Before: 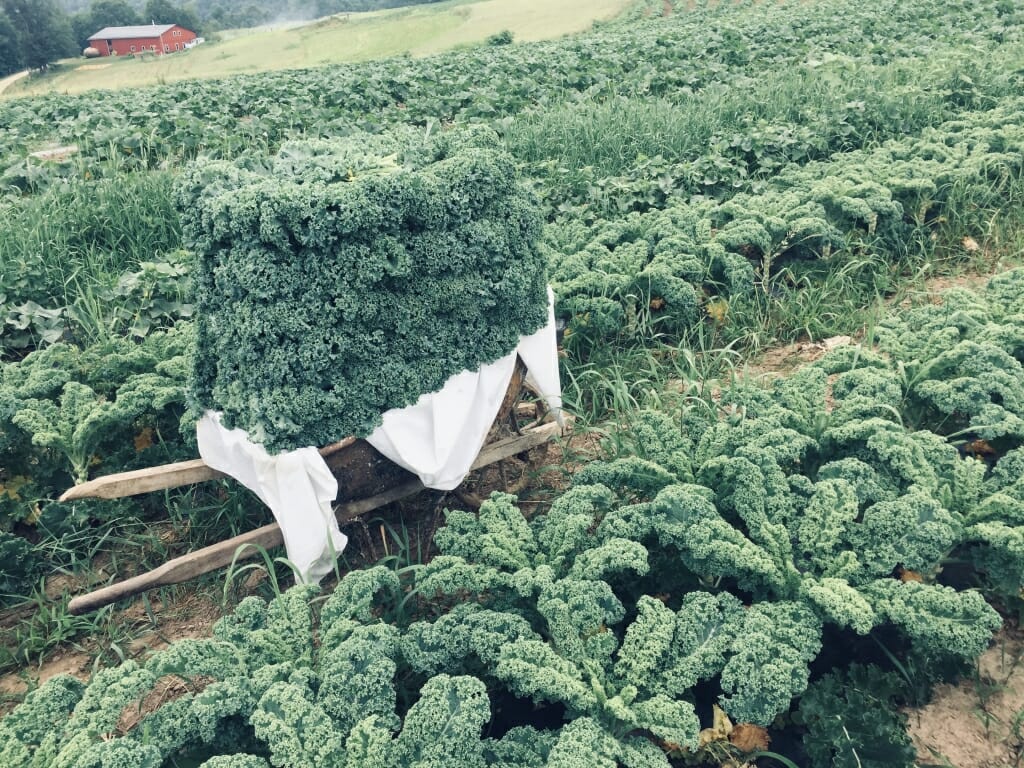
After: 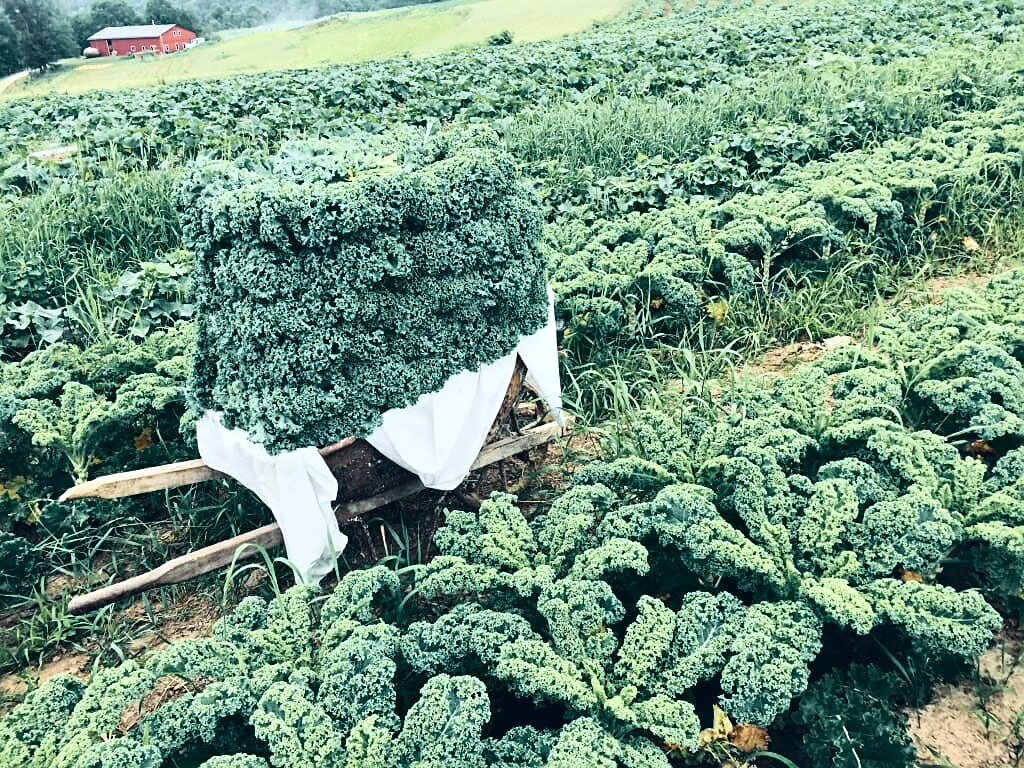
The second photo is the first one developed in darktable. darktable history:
contrast equalizer: y [[0.546, 0.552, 0.554, 0.554, 0.552, 0.546], [0.5 ×6], [0.5 ×6], [0 ×6], [0 ×6]]
white balance: red 0.976, blue 1.04
tone curve: curves: ch0 [(0, 0.028) (0.037, 0.05) (0.123, 0.108) (0.19, 0.164) (0.269, 0.247) (0.475, 0.533) (0.595, 0.695) (0.718, 0.823) (0.855, 0.913) (1, 0.982)]; ch1 [(0, 0) (0.243, 0.245) (0.427, 0.41) (0.493, 0.481) (0.505, 0.502) (0.536, 0.545) (0.56, 0.582) (0.611, 0.644) (0.769, 0.807) (1, 1)]; ch2 [(0, 0) (0.249, 0.216) (0.349, 0.321) (0.424, 0.442) (0.476, 0.483) (0.498, 0.499) (0.517, 0.519) (0.532, 0.55) (0.569, 0.608) (0.614, 0.661) (0.706, 0.75) (0.808, 0.809) (0.991, 0.968)], color space Lab, independent channels, preserve colors none
sharpen: on, module defaults
